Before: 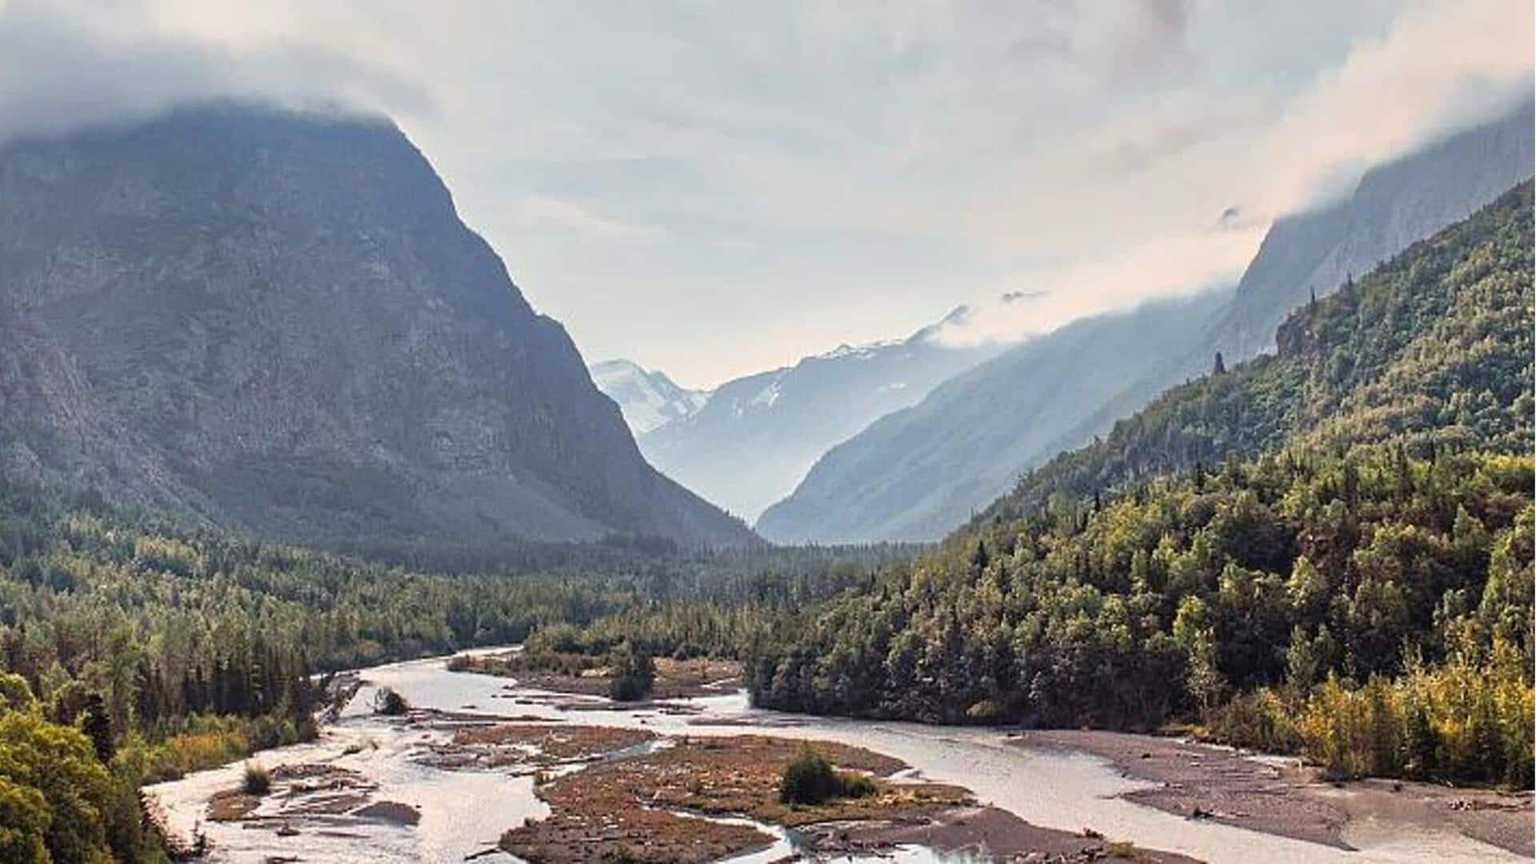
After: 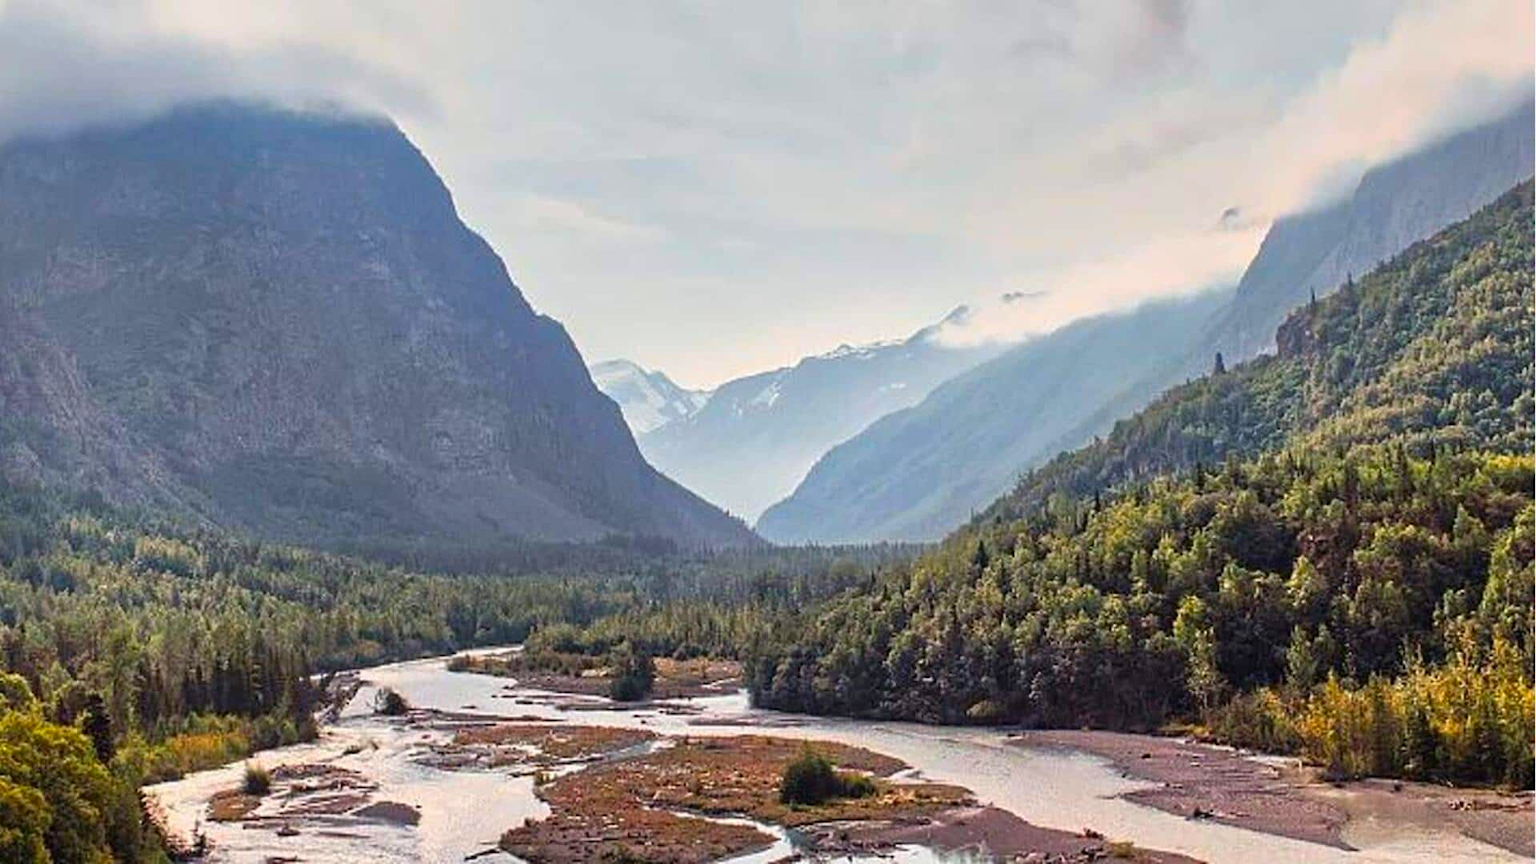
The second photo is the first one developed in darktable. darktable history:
color correction: highlights b* 0.01, saturation 1.29
